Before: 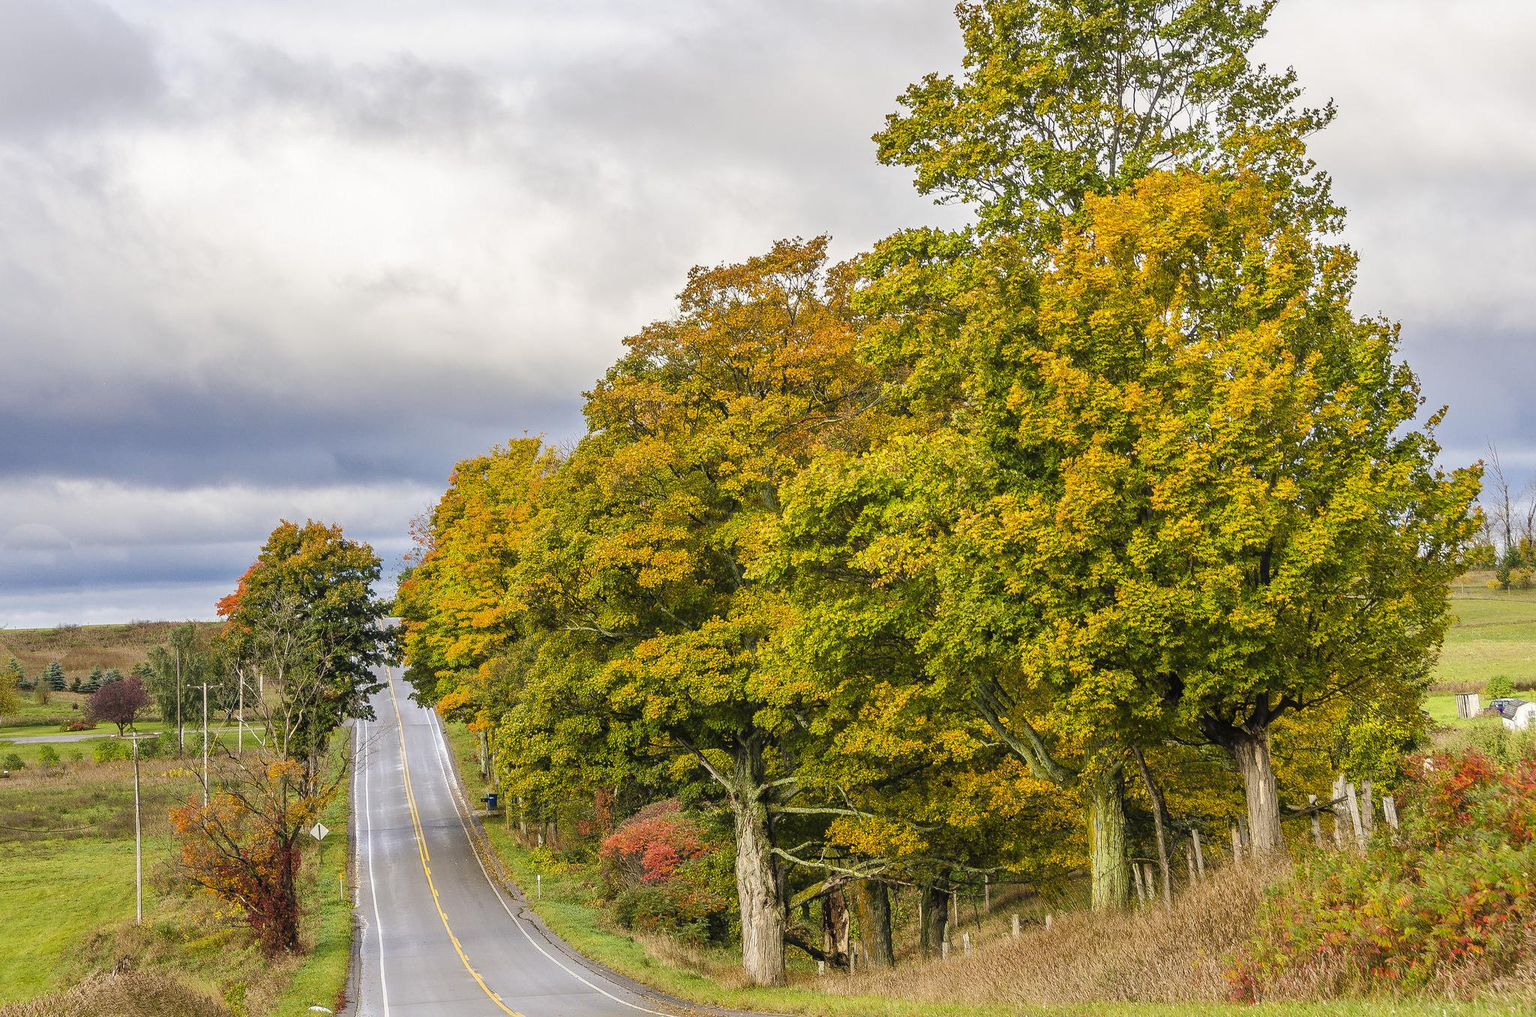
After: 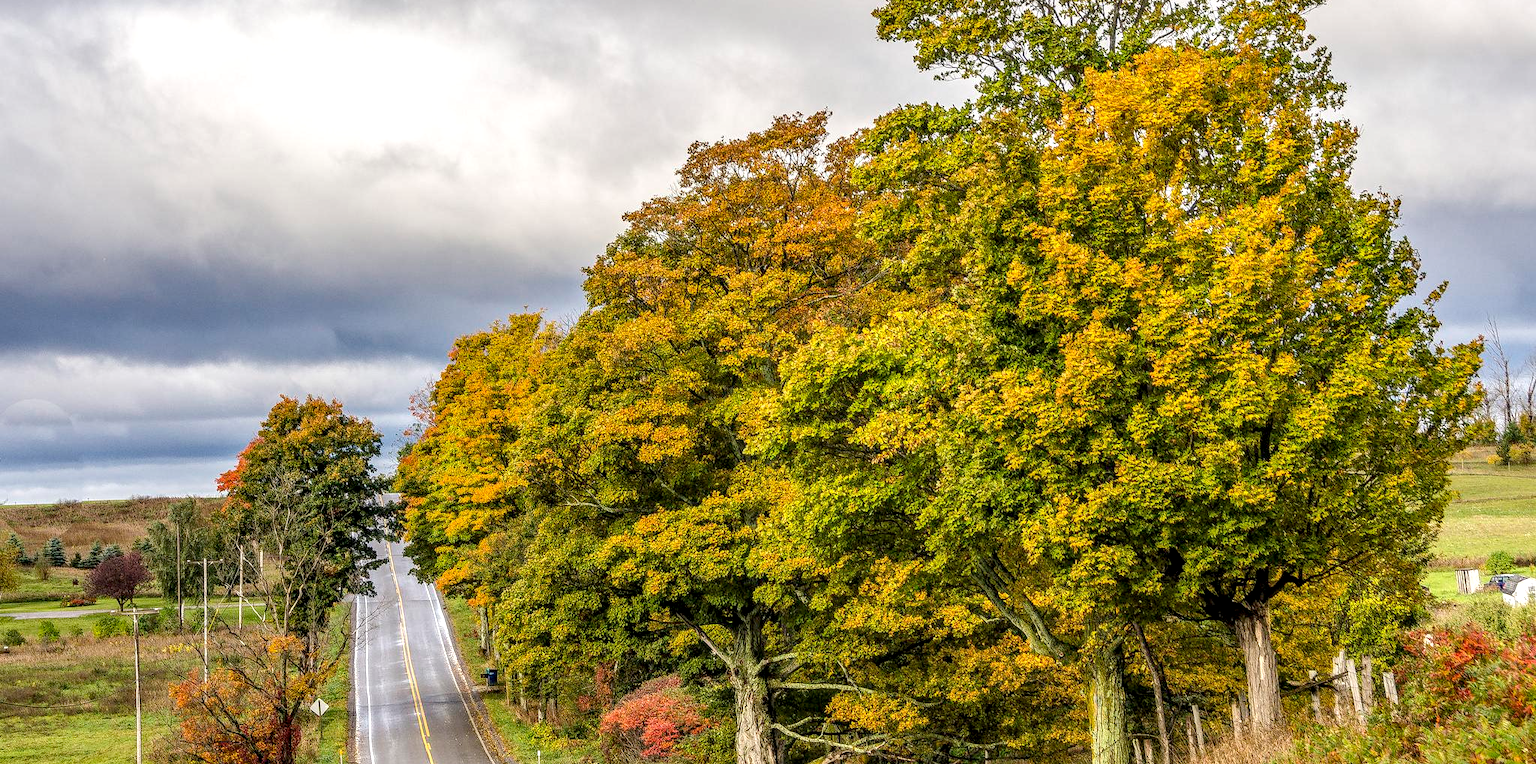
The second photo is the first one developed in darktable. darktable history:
crop and rotate: top 12.311%, bottom 12.508%
local contrast: detail 150%
